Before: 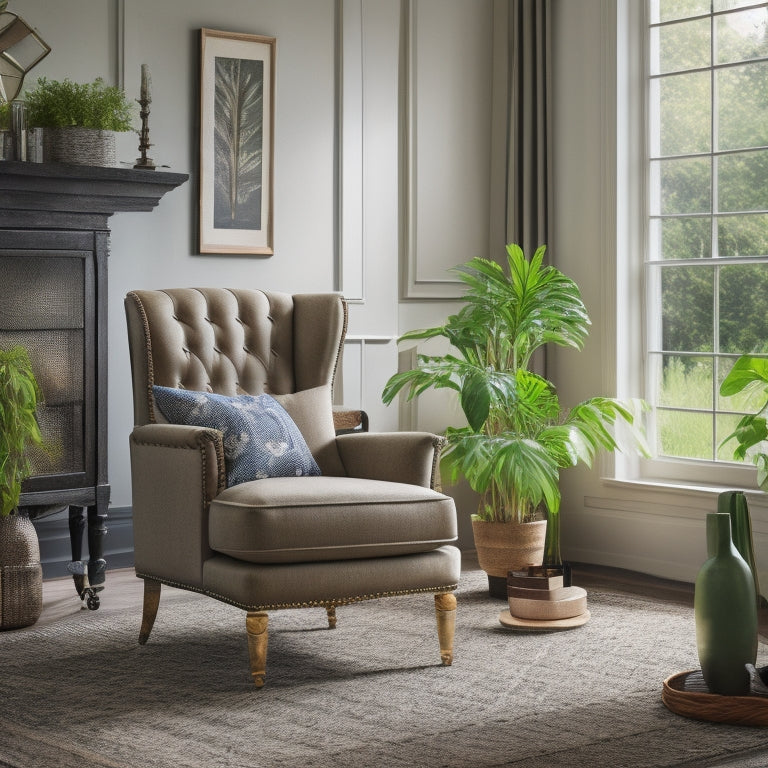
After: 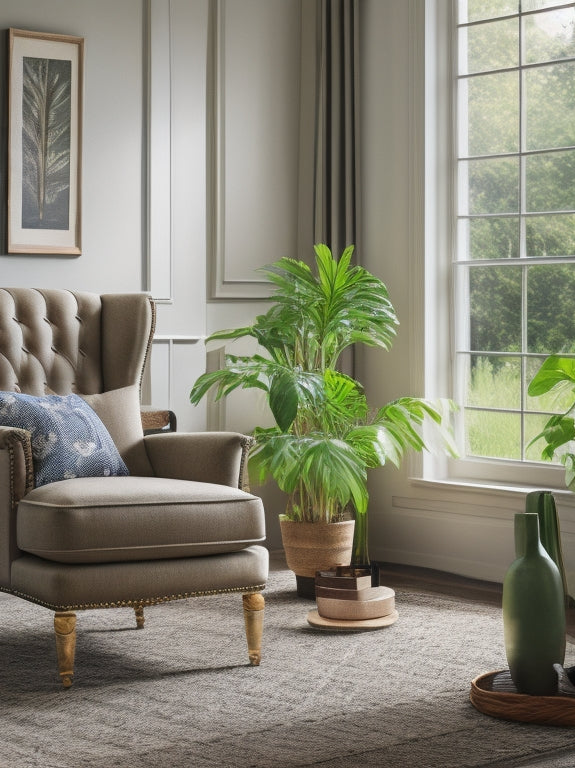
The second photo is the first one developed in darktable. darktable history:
crop and rotate: left 25.048%
